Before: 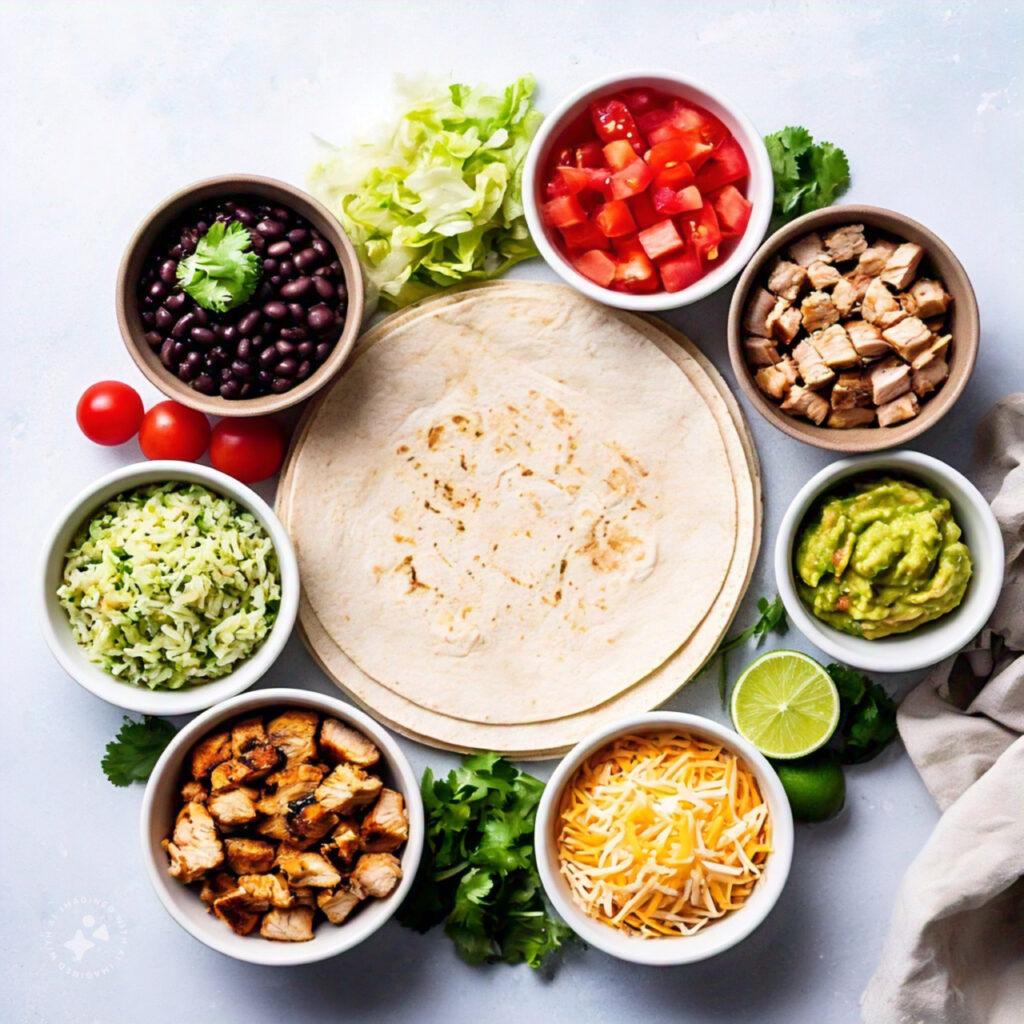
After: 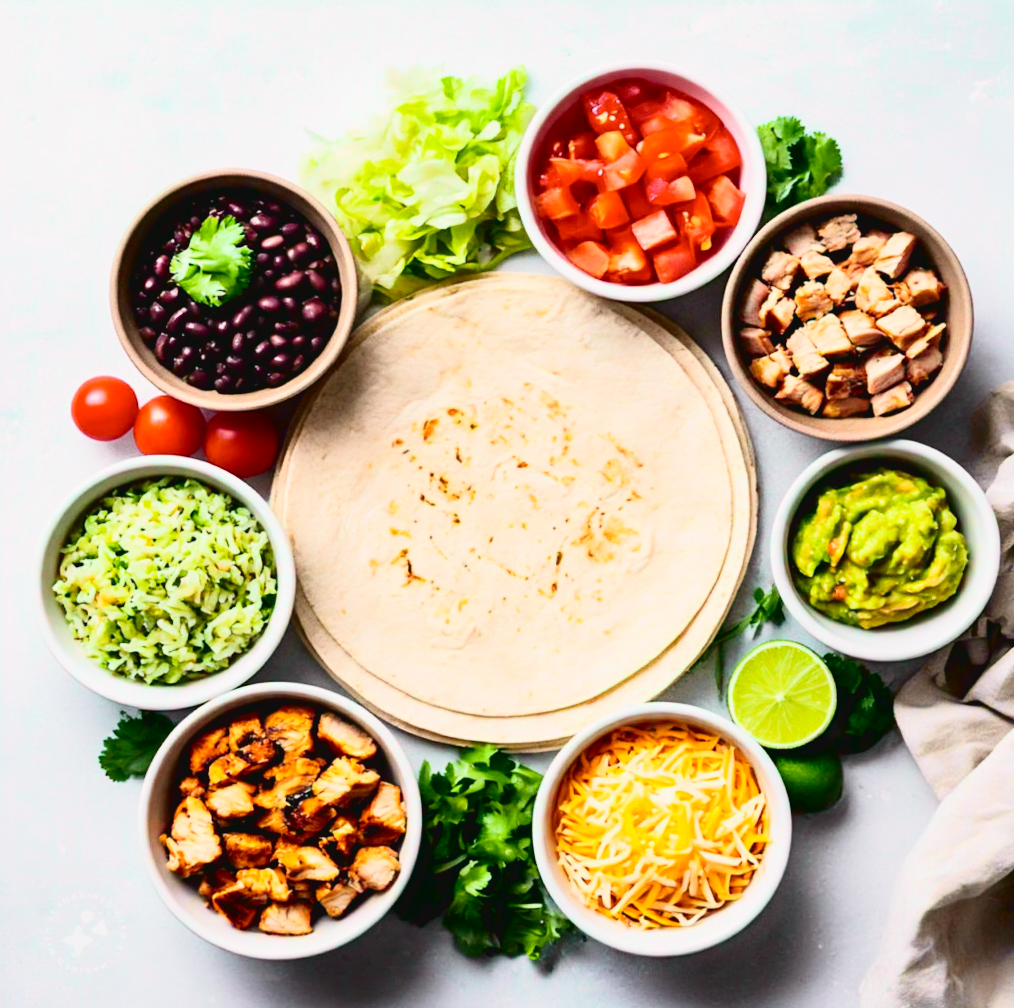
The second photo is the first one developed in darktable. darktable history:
rotate and perspective: rotation -0.45°, automatic cropping original format, crop left 0.008, crop right 0.992, crop top 0.012, crop bottom 0.988
tone curve: curves: ch0 [(0, 0.036) (0.037, 0.042) (0.167, 0.143) (0.433, 0.502) (0.531, 0.637) (0.696, 0.825) (0.856, 0.92) (1, 0.98)]; ch1 [(0, 0) (0.424, 0.383) (0.482, 0.459) (0.501, 0.5) (0.522, 0.526) (0.559, 0.563) (0.604, 0.646) (0.715, 0.729) (1, 1)]; ch2 [(0, 0) (0.369, 0.388) (0.45, 0.48) (0.499, 0.502) (0.504, 0.504) (0.512, 0.526) (0.581, 0.595) (0.708, 0.786) (1, 1)], color space Lab, independent channels, preserve colors none
